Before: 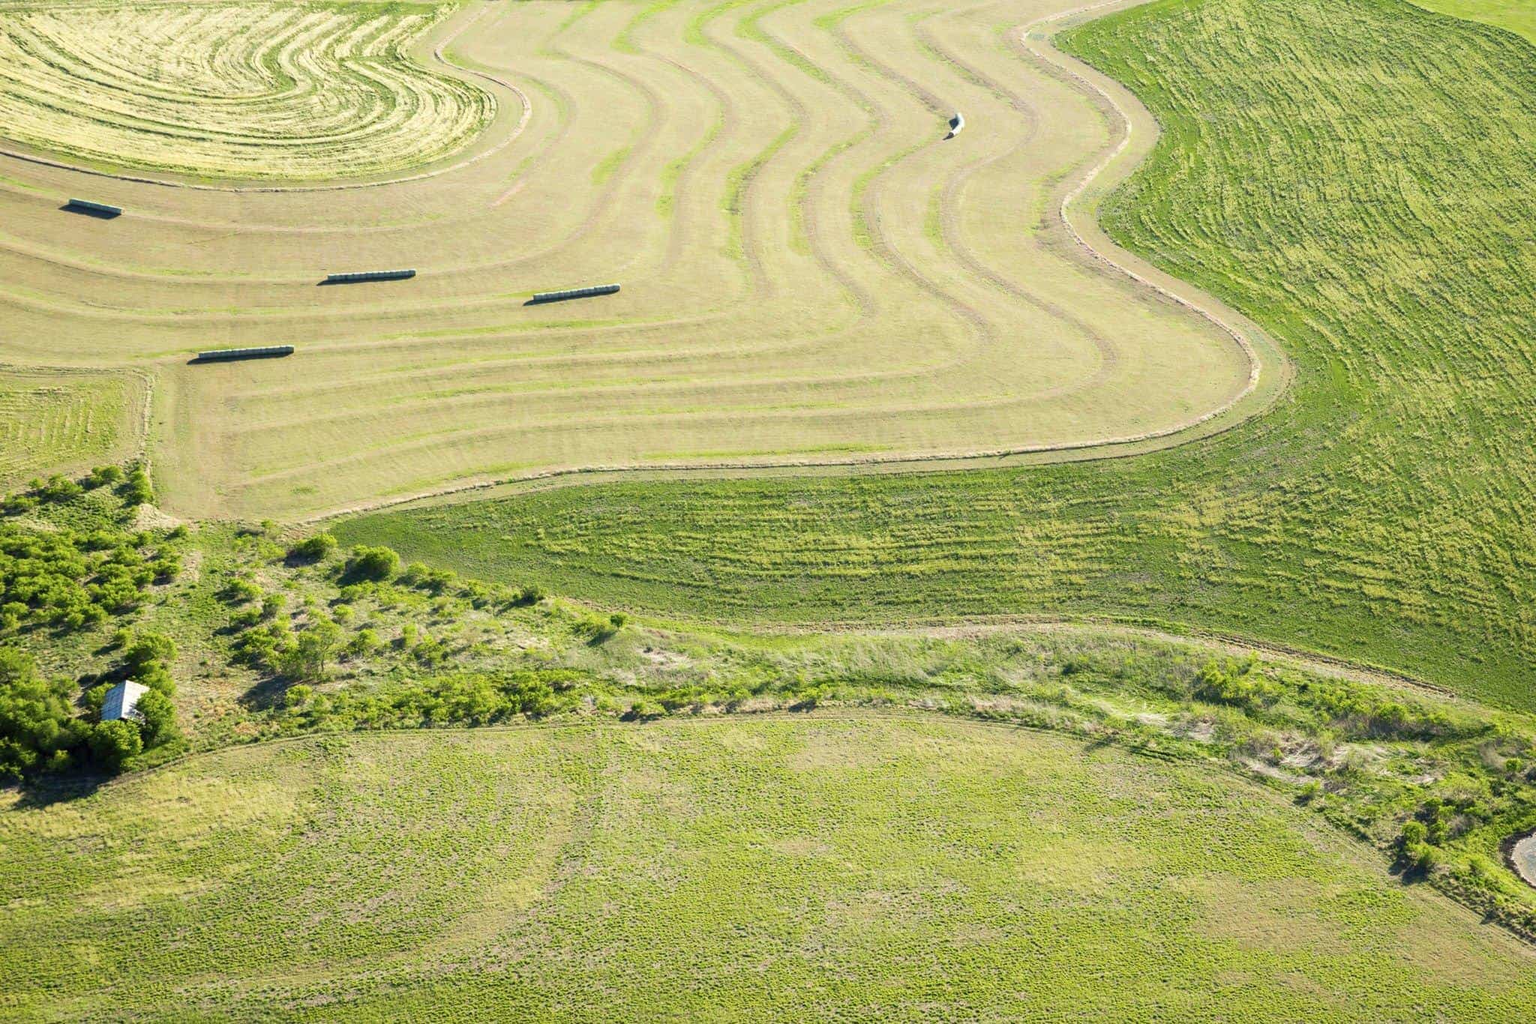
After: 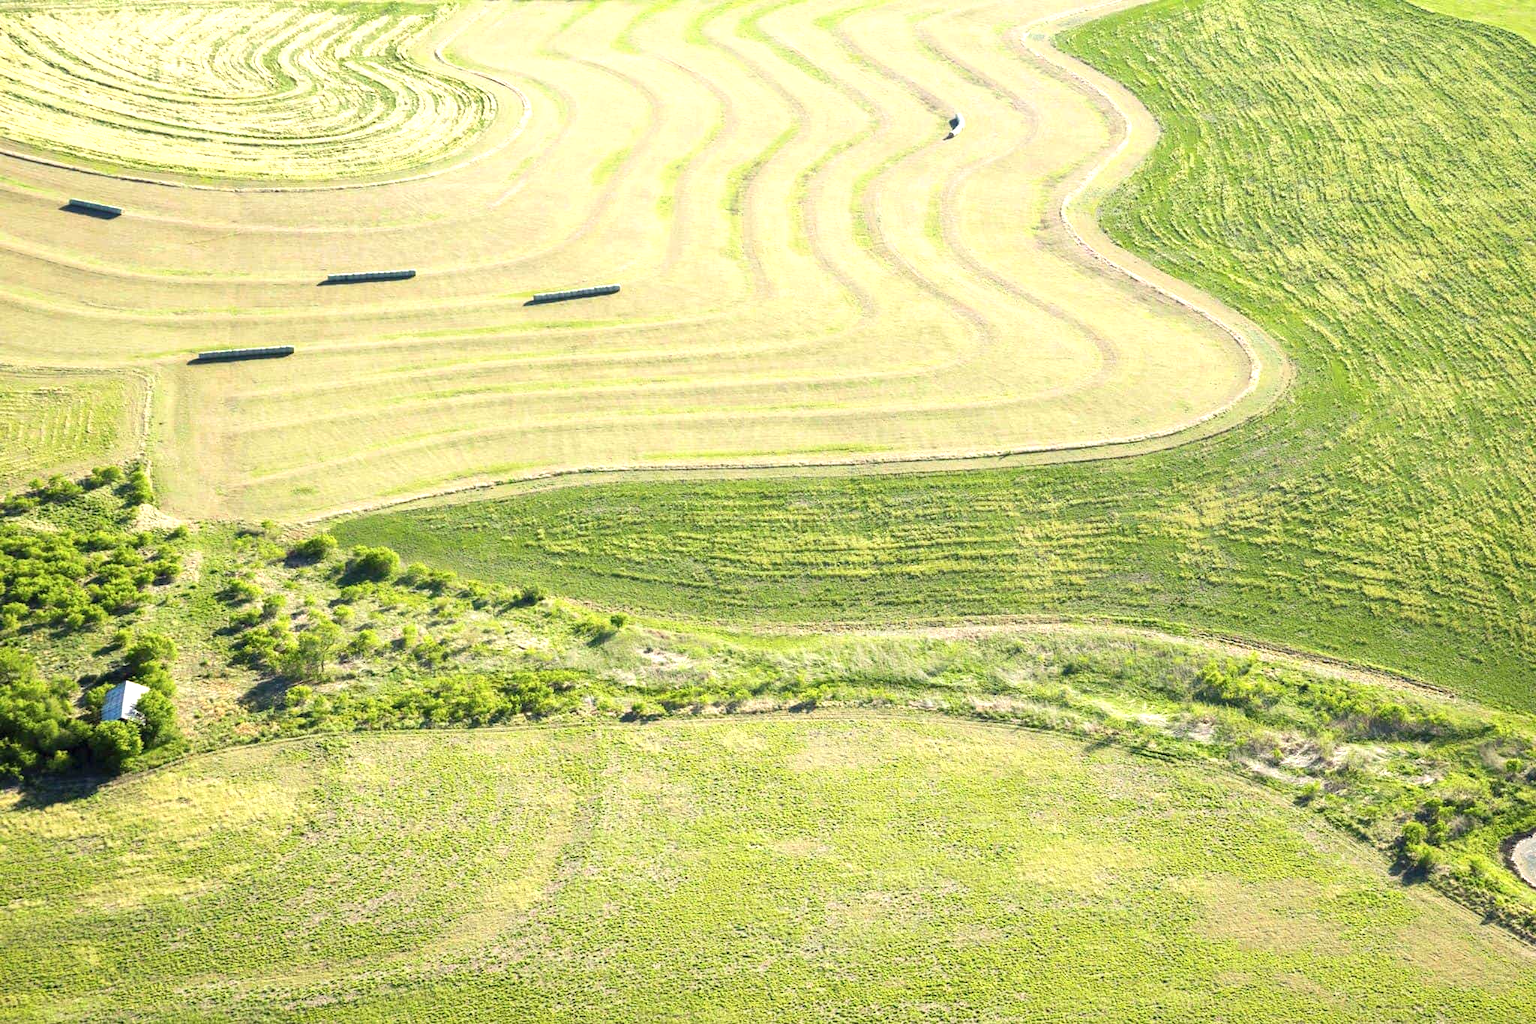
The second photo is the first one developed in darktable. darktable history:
exposure: black level correction 0, exposure 0.589 EV, compensate exposure bias true, compensate highlight preservation false
